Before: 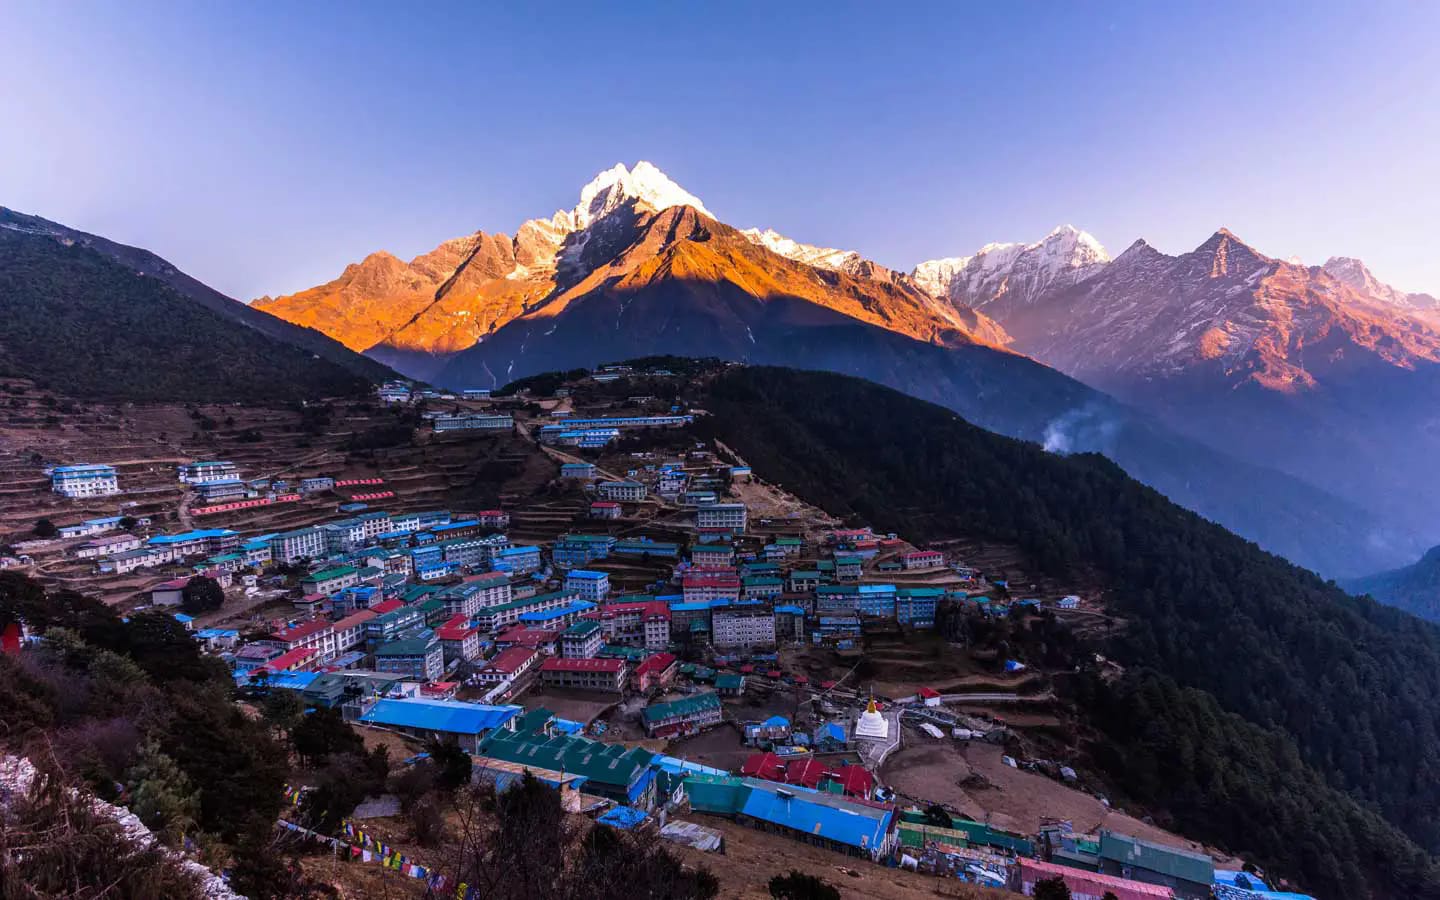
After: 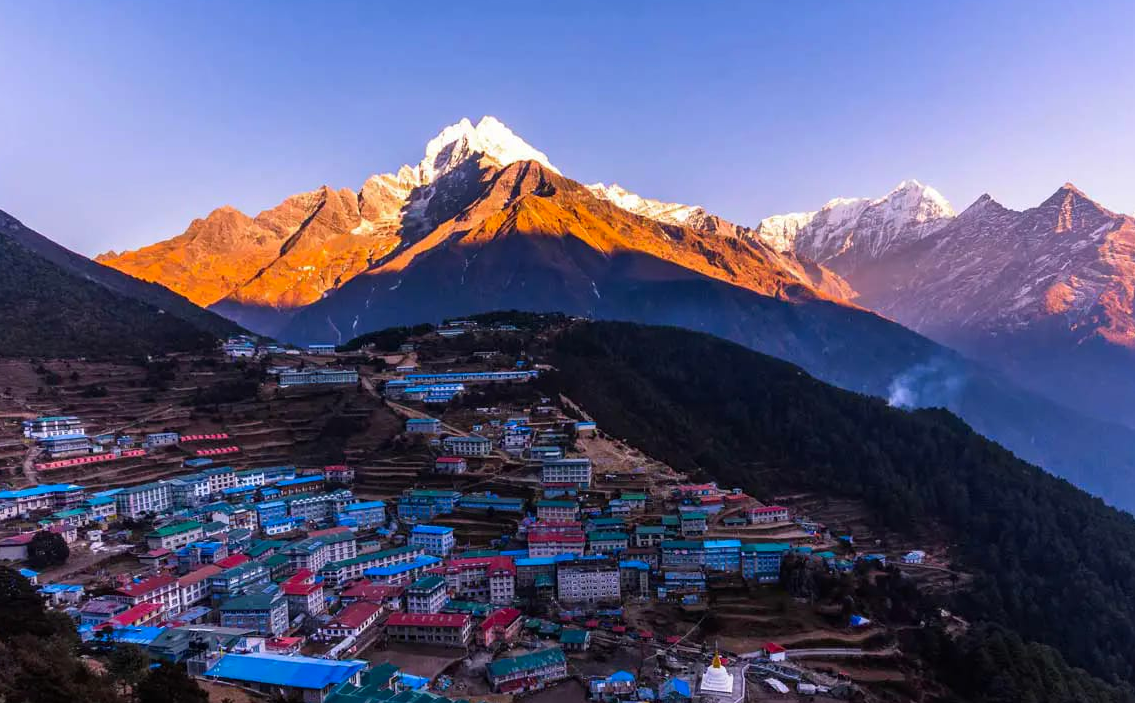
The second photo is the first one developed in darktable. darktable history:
crop and rotate: left 10.77%, top 5.1%, right 10.41%, bottom 16.76%
color correction: saturation 1.1
